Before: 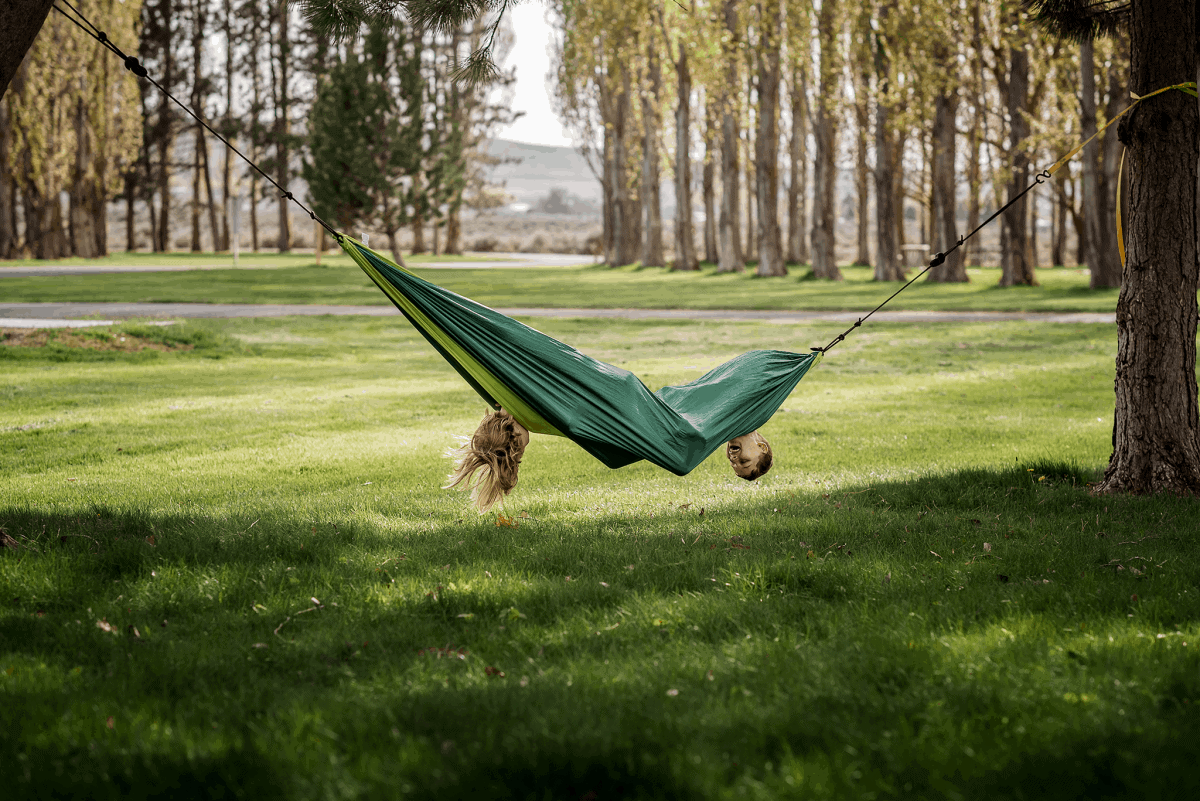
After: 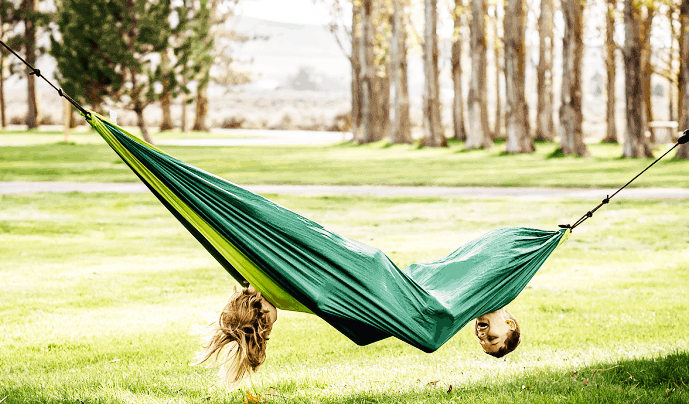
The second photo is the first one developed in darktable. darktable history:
crop: left 21.01%, top 15.364%, right 21.506%, bottom 34.193%
base curve: curves: ch0 [(0, 0.003) (0.001, 0.002) (0.006, 0.004) (0.02, 0.022) (0.048, 0.086) (0.094, 0.234) (0.162, 0.431) (0.258, 0.629) (0.385, 0.8) (0.548, 0.918) (0.751, 0.988) (1, 1)], preserve colors none
